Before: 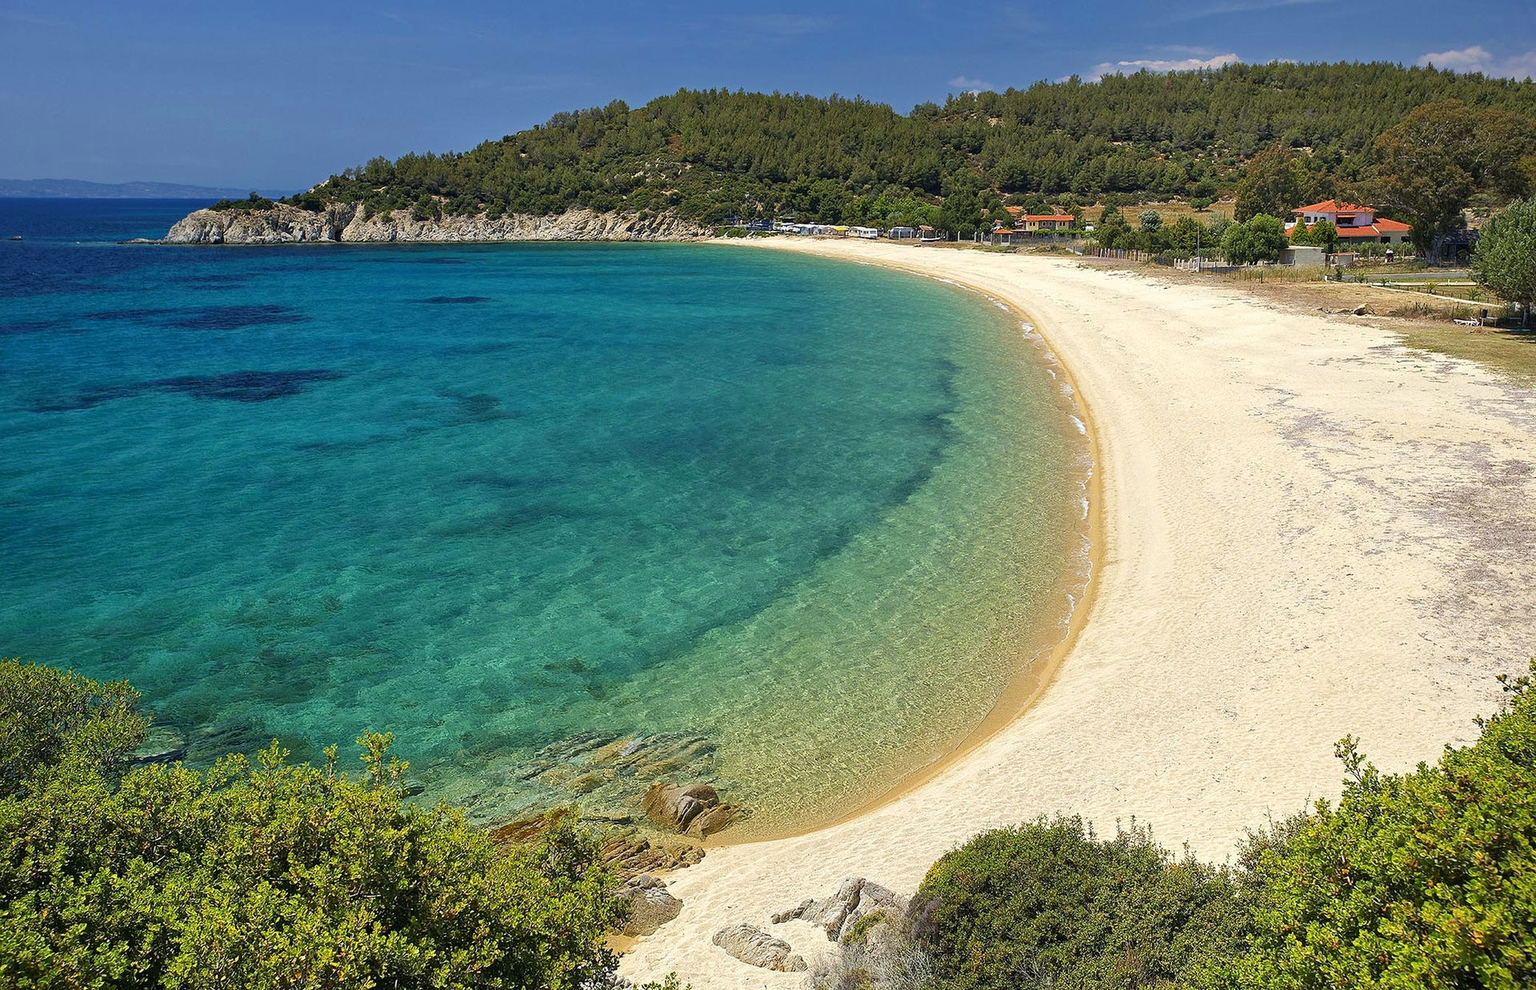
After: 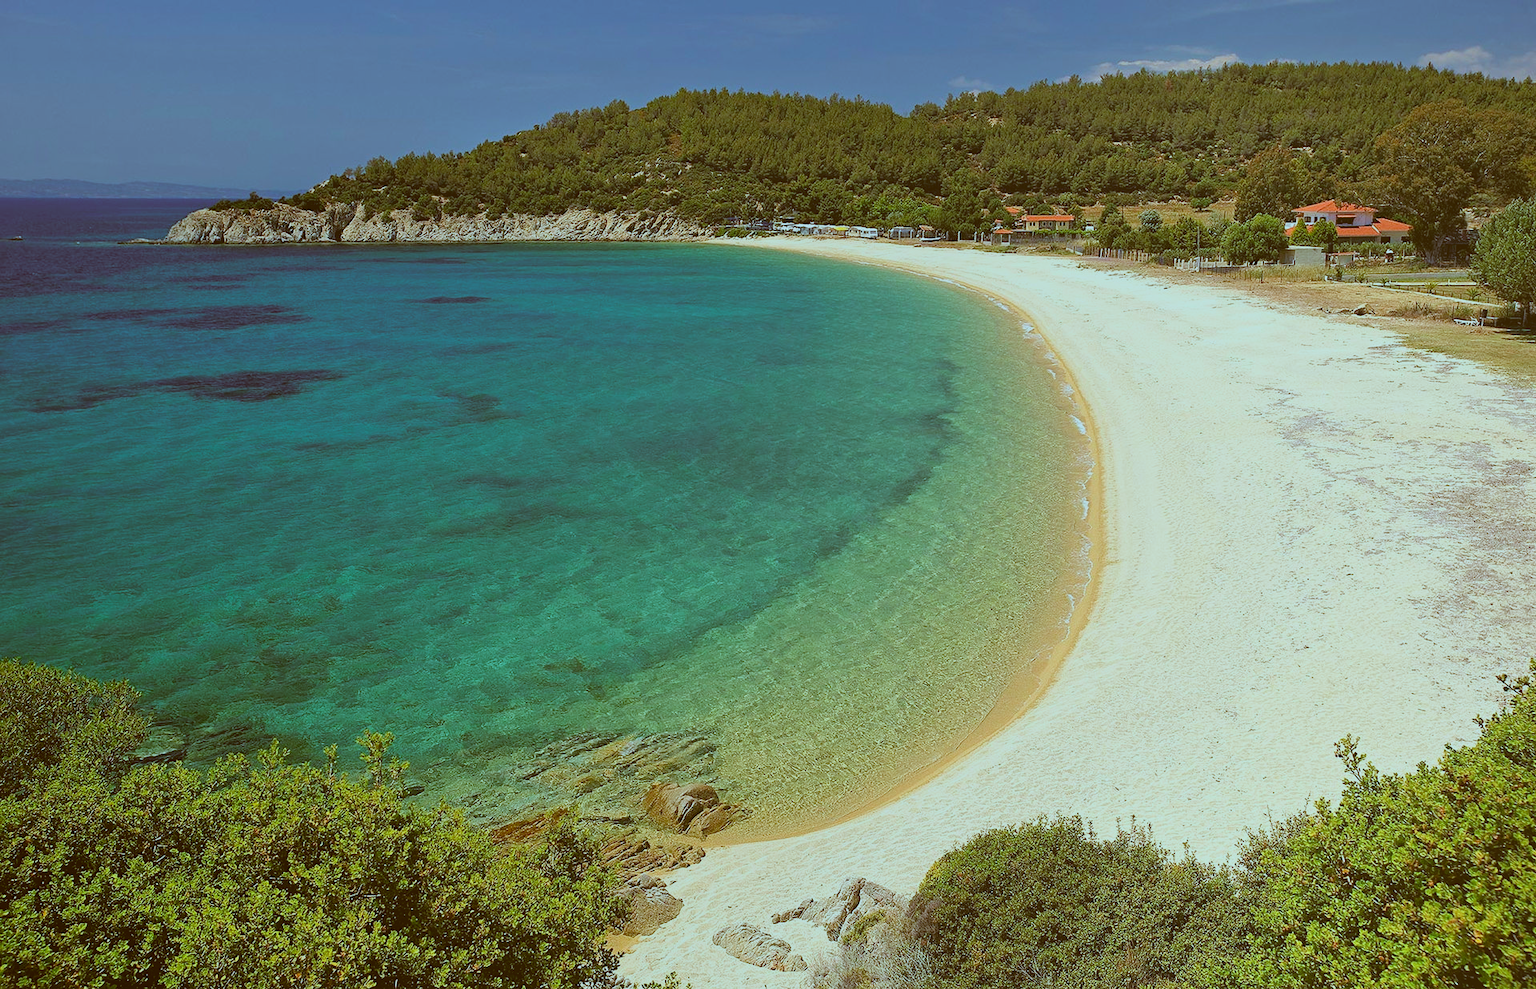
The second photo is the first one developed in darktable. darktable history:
color correction: highlights a* -14.67, highlights b* -16.16, shadows a* 10.59, shadows b* 28.88
filmic rgb: black relative exposure -12.82 EV, white relative exposure 2.81 EV, target black luminance 0%, hardness 8.53, latitude 69.63%, contrast 1.135, shadows ↔ highlights balance -1.26%, iterations of high-quality reconstruction 0
local contrast: detail 70%
tone equalizer: edges refinement/feathering 500, mask exposure compensation -1.57 EV, preserve details guided filter
